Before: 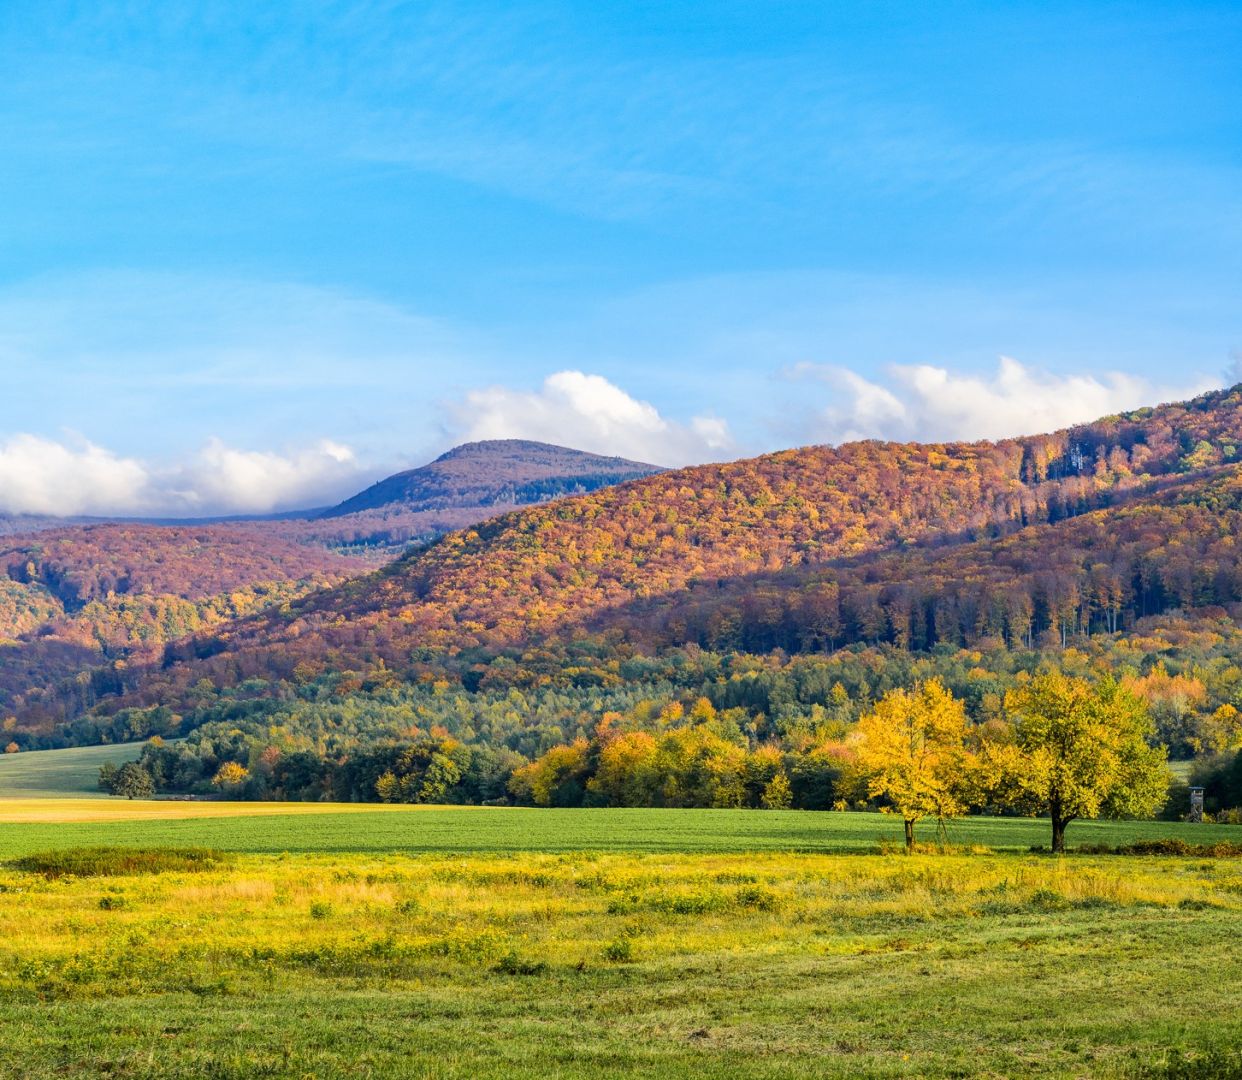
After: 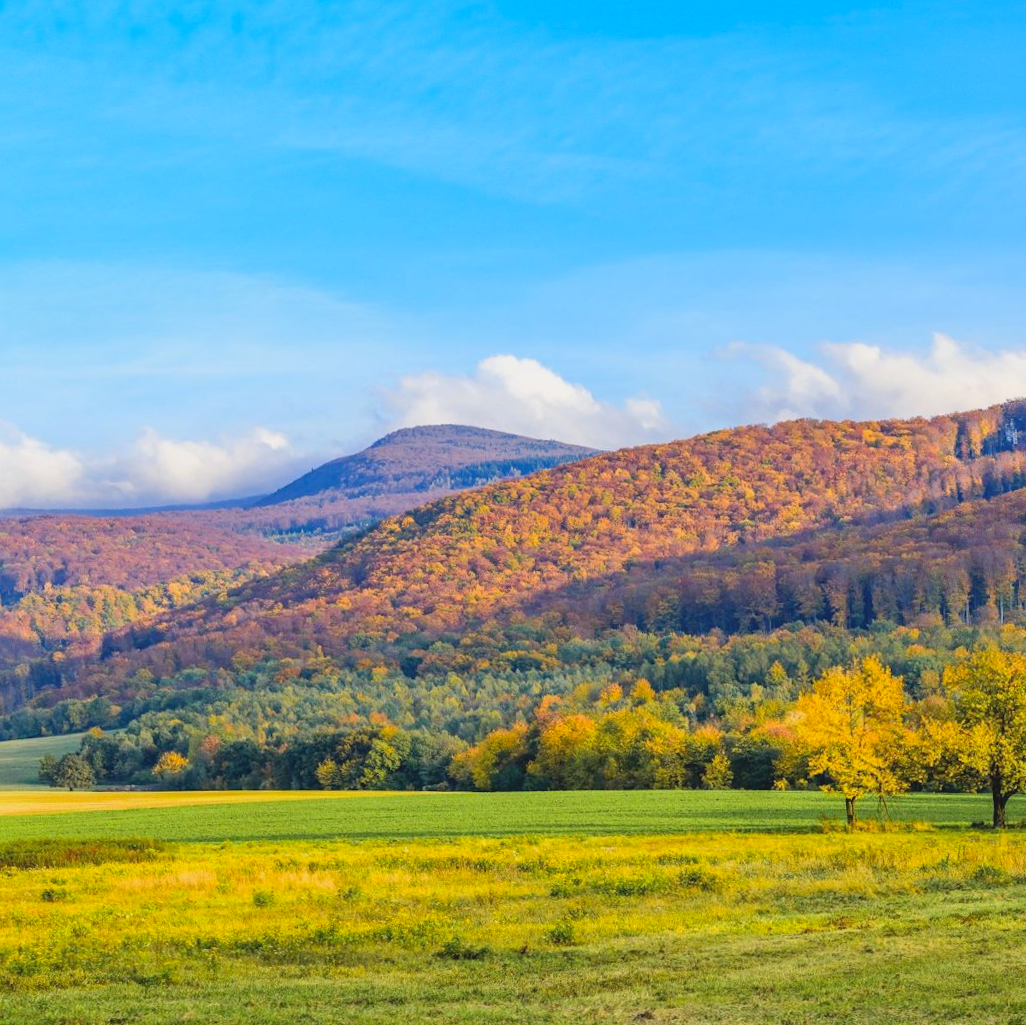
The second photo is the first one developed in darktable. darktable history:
crop and rotate: angle 1°, left 4.281%, top 0.642%, right 11.383%, bottom 2.486%
contrast brightness saturation: contrast -0.1, brightness 0.05, saturation 0.08
rotate and perspective: automatic cropping off
